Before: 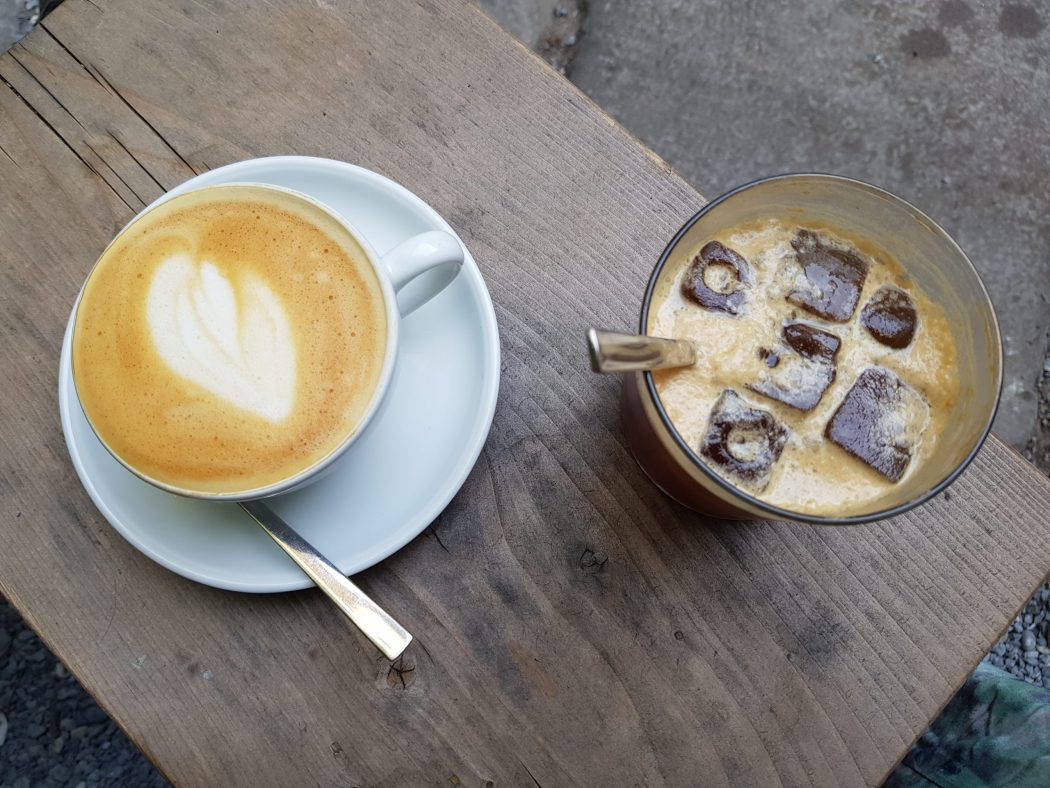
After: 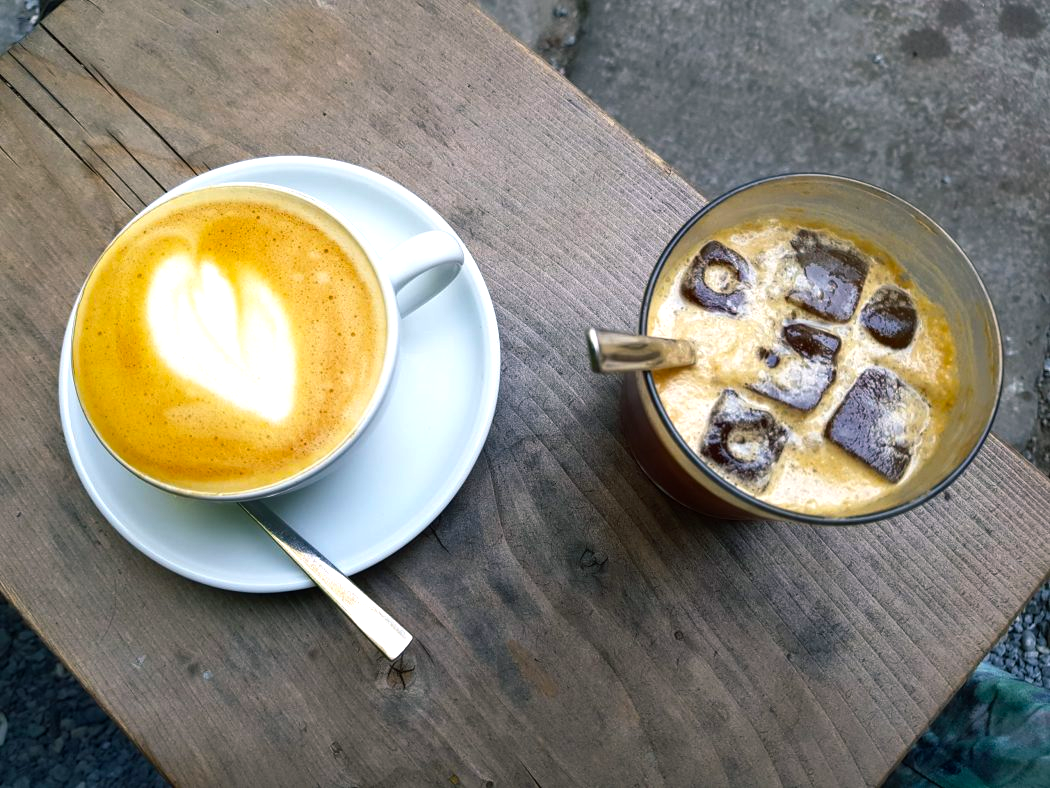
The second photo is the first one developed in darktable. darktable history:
color balance rgb: shadows lift › chroma 2.694%, shadows lift › hue 192.41°, highlights gain › chroma 0.282%, highlights gain › hue 331.49°, perceptual saturation grading › global saturation 37.06%, perceptual brilliance grading › global brilliance 14.835%, perceptual brilliance grading › shadows -34.159%
